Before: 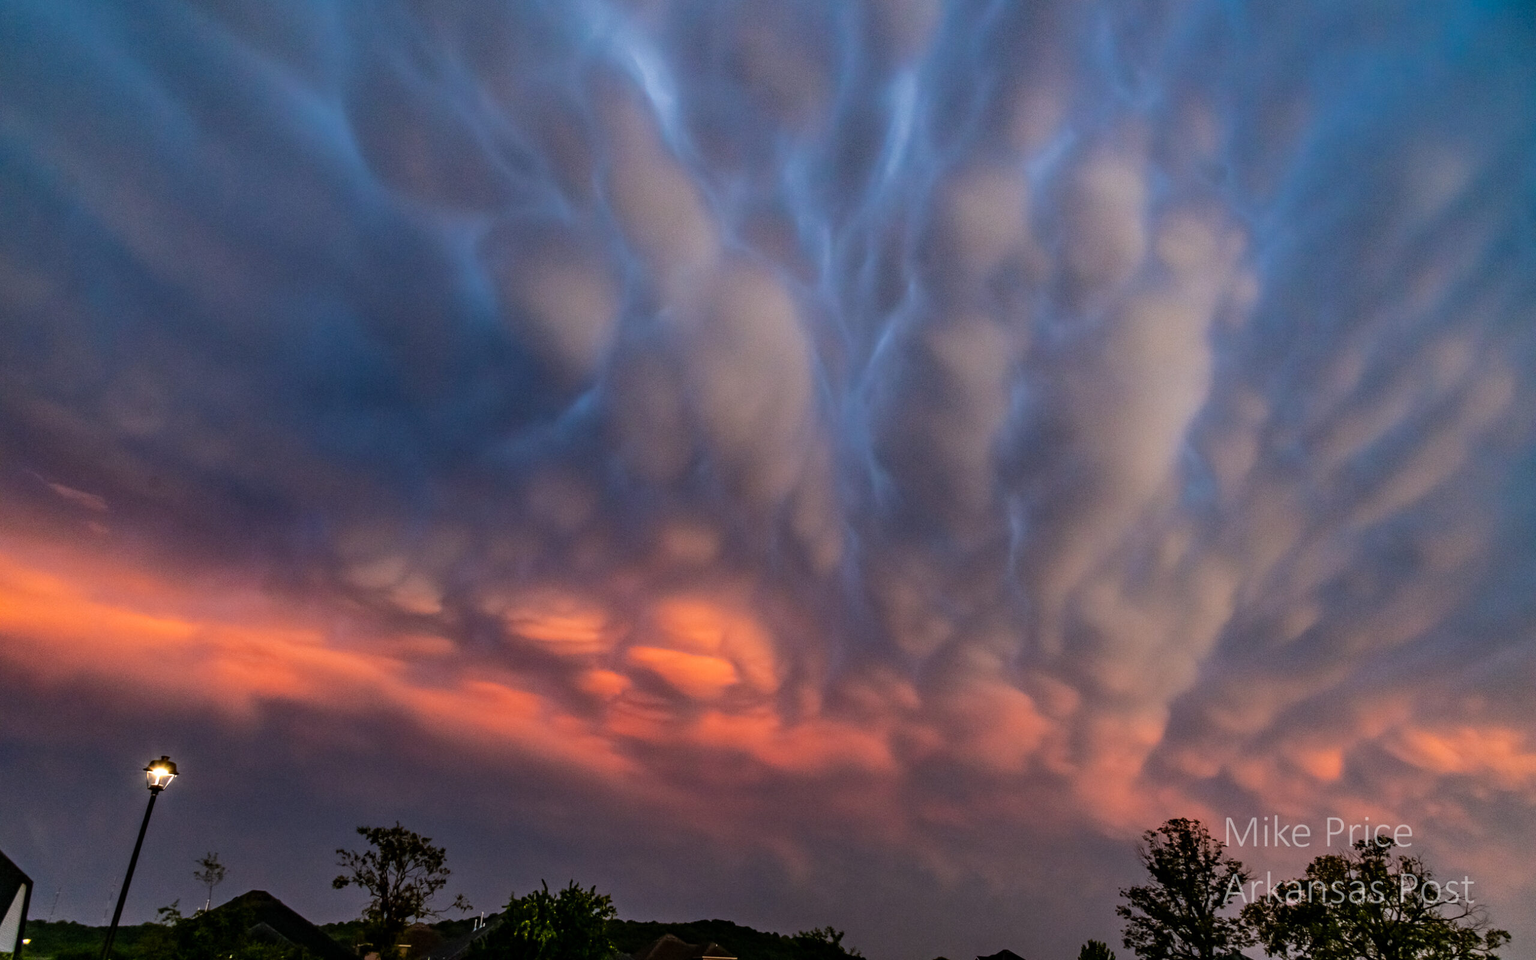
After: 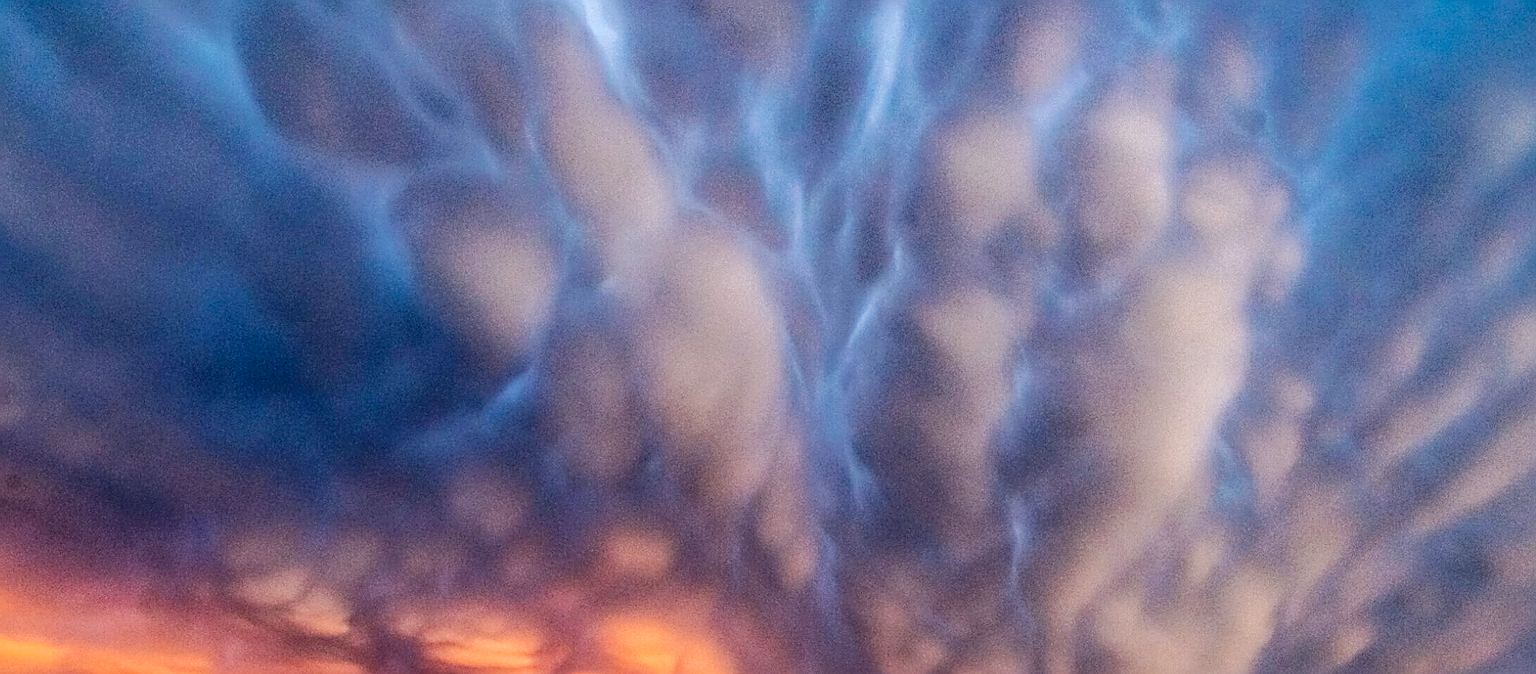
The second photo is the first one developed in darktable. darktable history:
crop and rotate: left 9.299%, top 7.364%, right 4.959%, bottom 32.448%
sharpen: radius 3.016, amount 0.756
base curve: curves: ch0 [(0, 0) (0.036, 0.025) (0.121, 0.166) (0.206, 0.329) (0.605, 0.79) (1, 1)], preserve colors none
local contrast: highlights 66%, shadows 35%, detail 167%, midtone range 0.2
